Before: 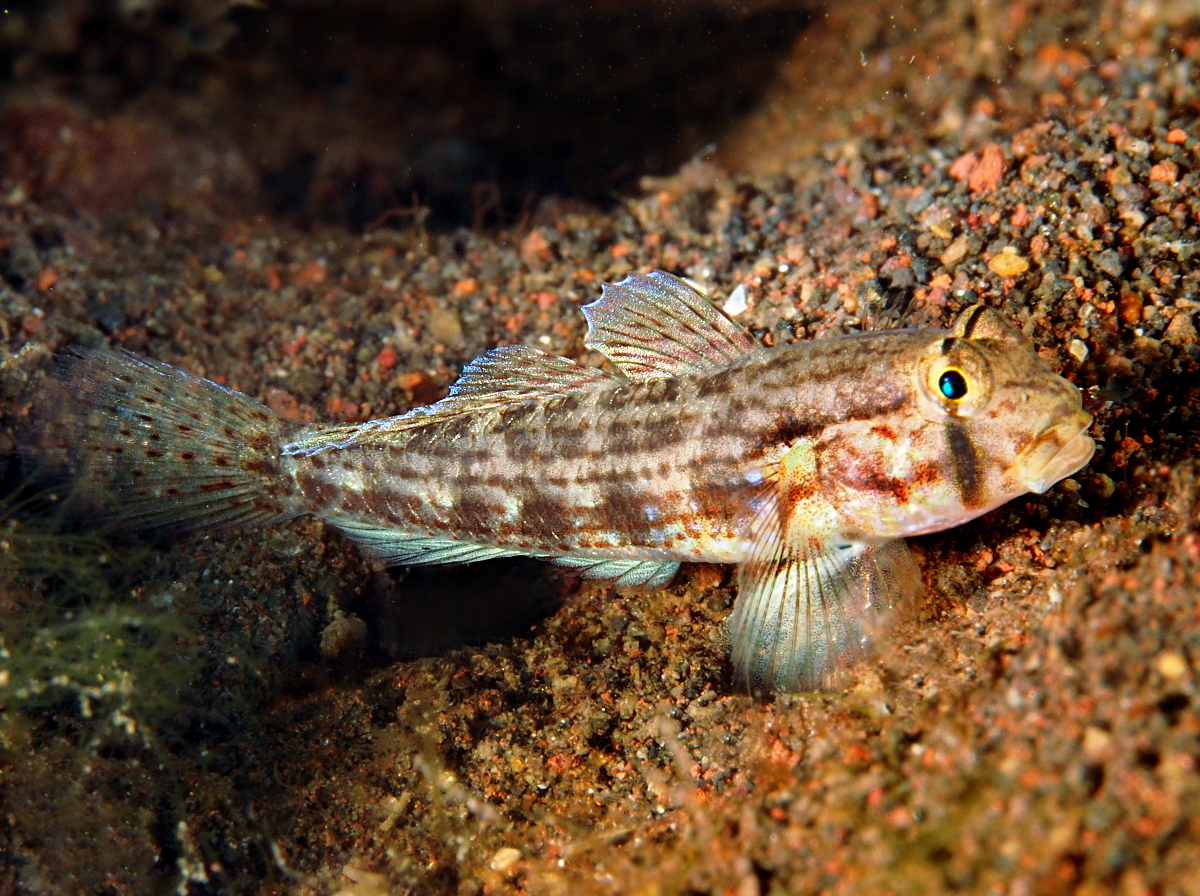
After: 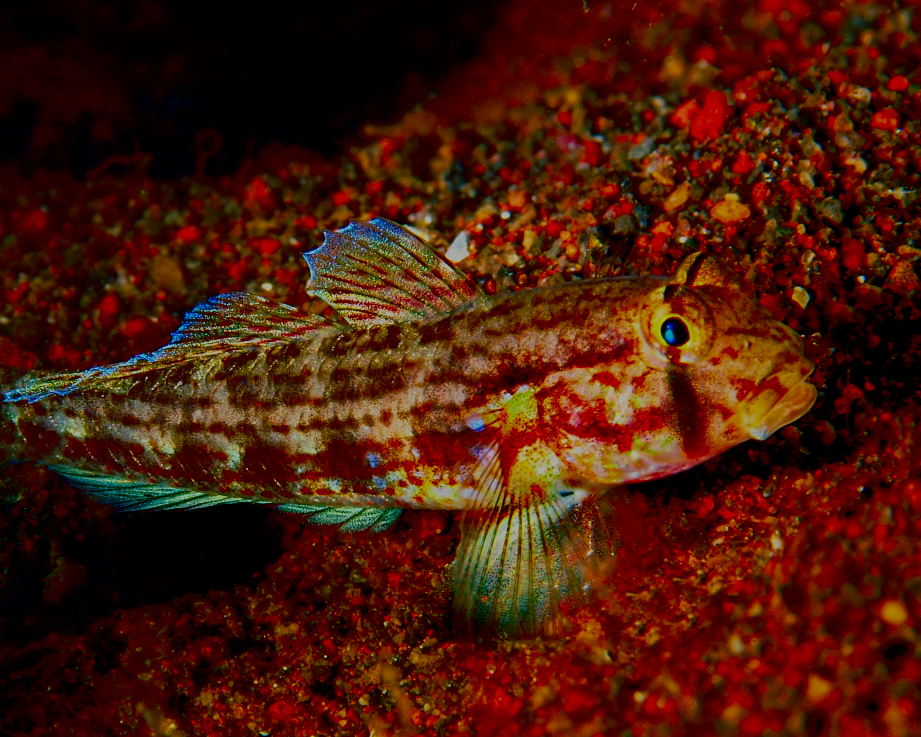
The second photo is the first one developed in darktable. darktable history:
exposure: black level correction -0.002, exposure 0.538 EV, compensate highlight preservation false
contrast brightness saturation: brightness -0.998, saturation 0.991
tone equalizer: on, module defaults
crop: left 23.234%, top 5.92%, bottom 11.775%
filmic rgb: black relative exposure -7.21 EV, white relative exposure 5.36 EV, hardness 3.02, color science v6 (2022)
